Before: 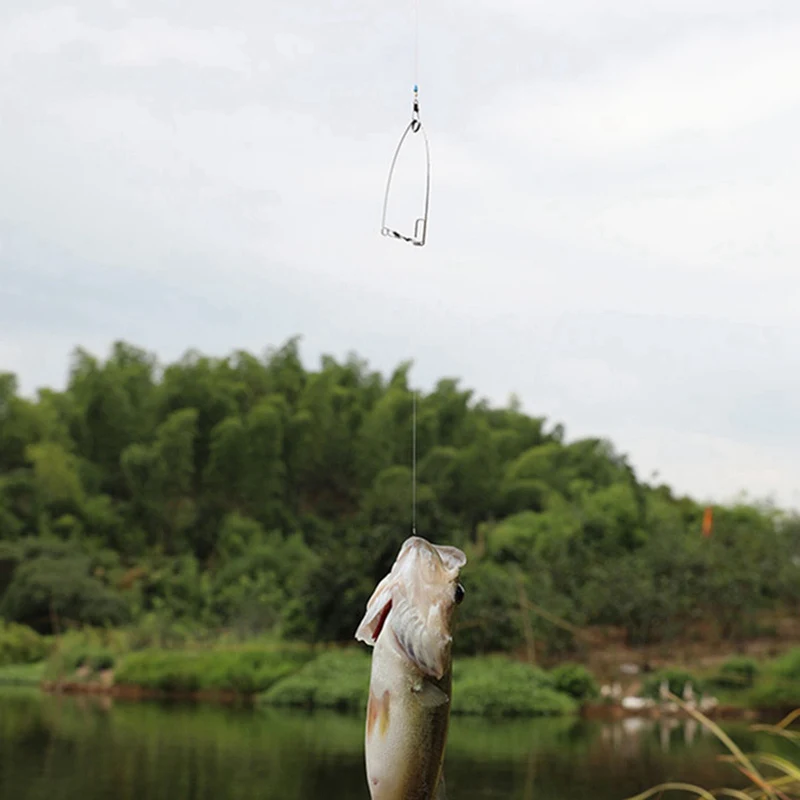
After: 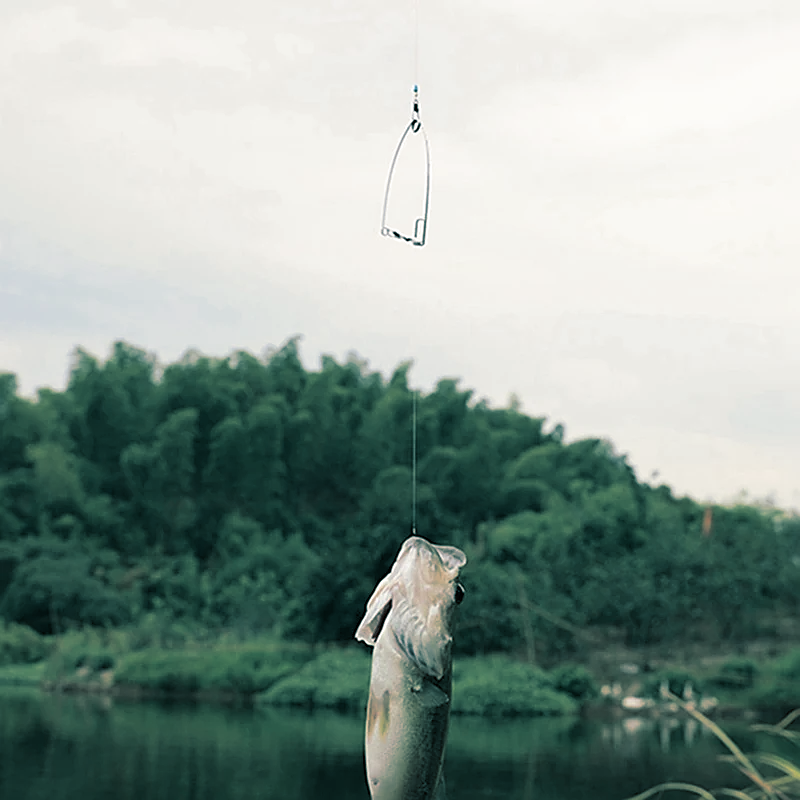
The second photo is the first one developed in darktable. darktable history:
sharpen: on, module defaults
split-toning: shadows › hue 186.43°, highlights › hue 49.29°, compress 30.29%
tone equalizer: on, module defaults
